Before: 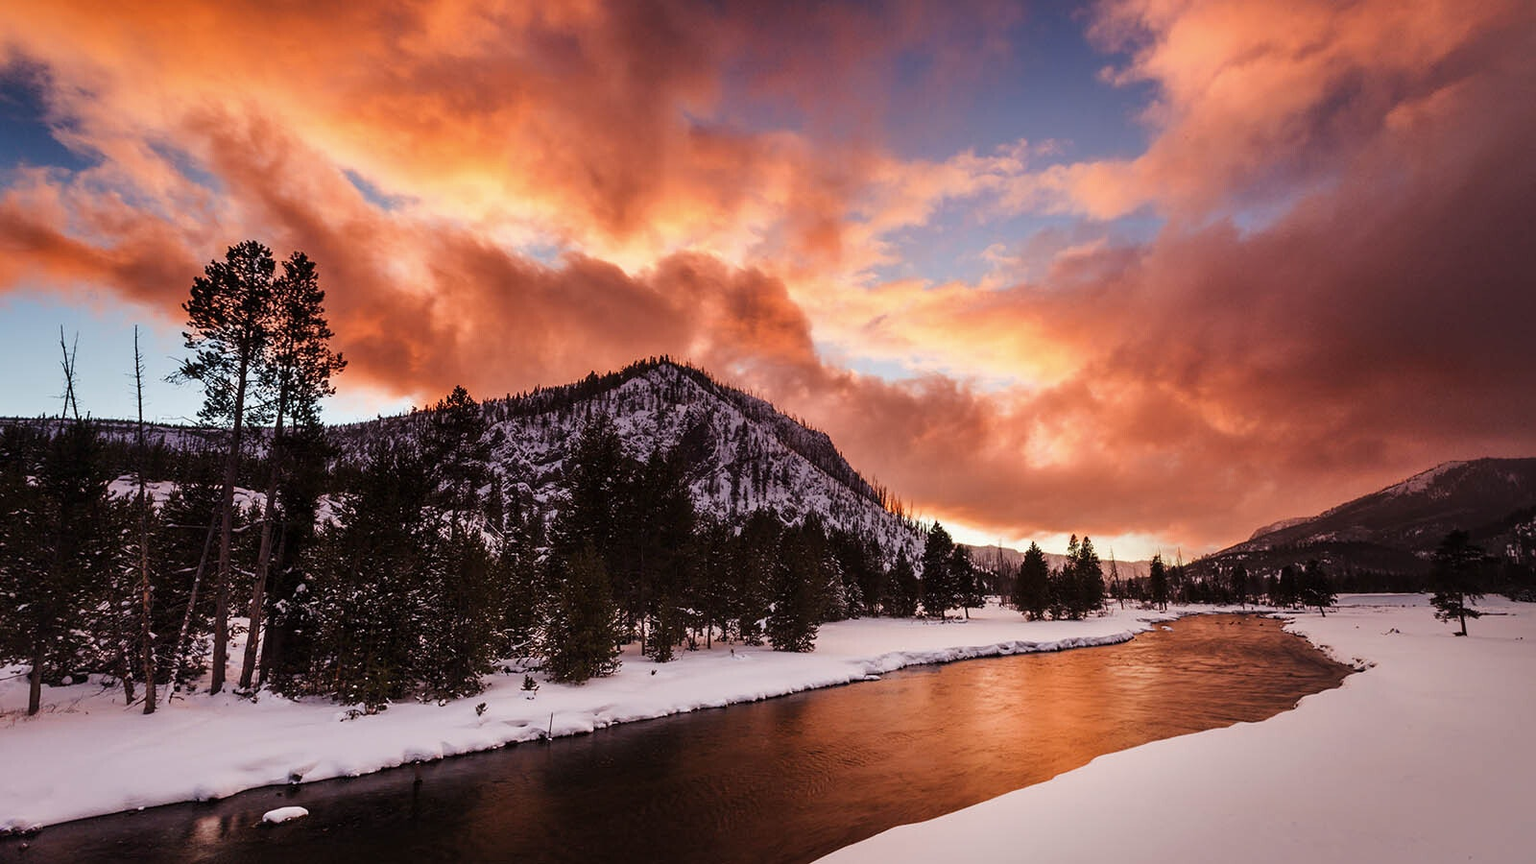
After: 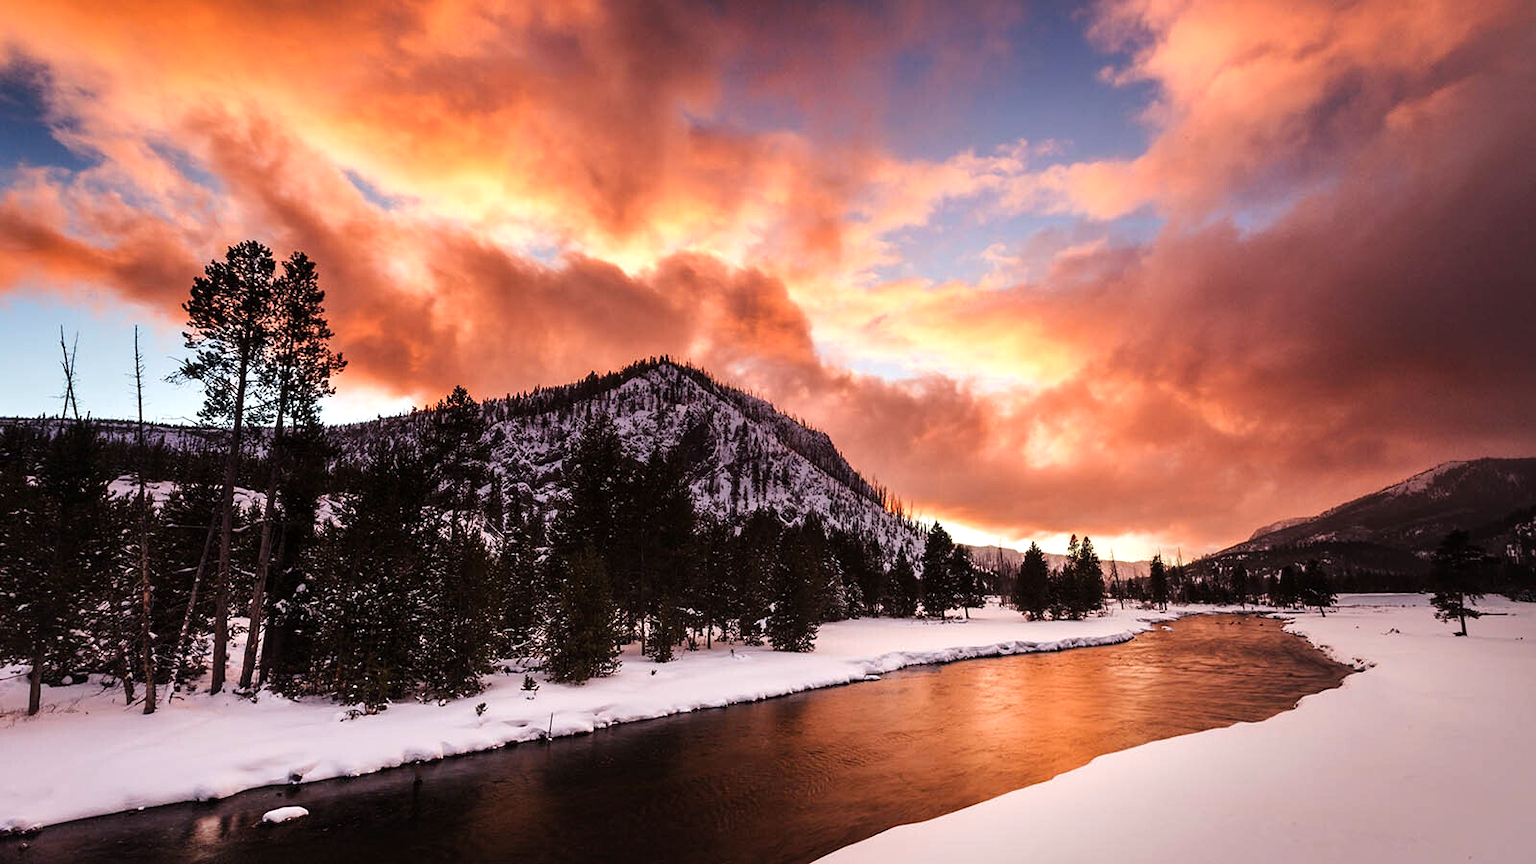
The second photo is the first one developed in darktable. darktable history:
tone equalizer: -8 EV -0.449 EV, -7 EV -0.377 EV, -6 EV -0.369 EV, -5 EV -0.196 EV, -3 EV 0.227 EV, -2 EV 0.317 EV, -1 EV 0.412 EV, +0 EV 0.393 EV
